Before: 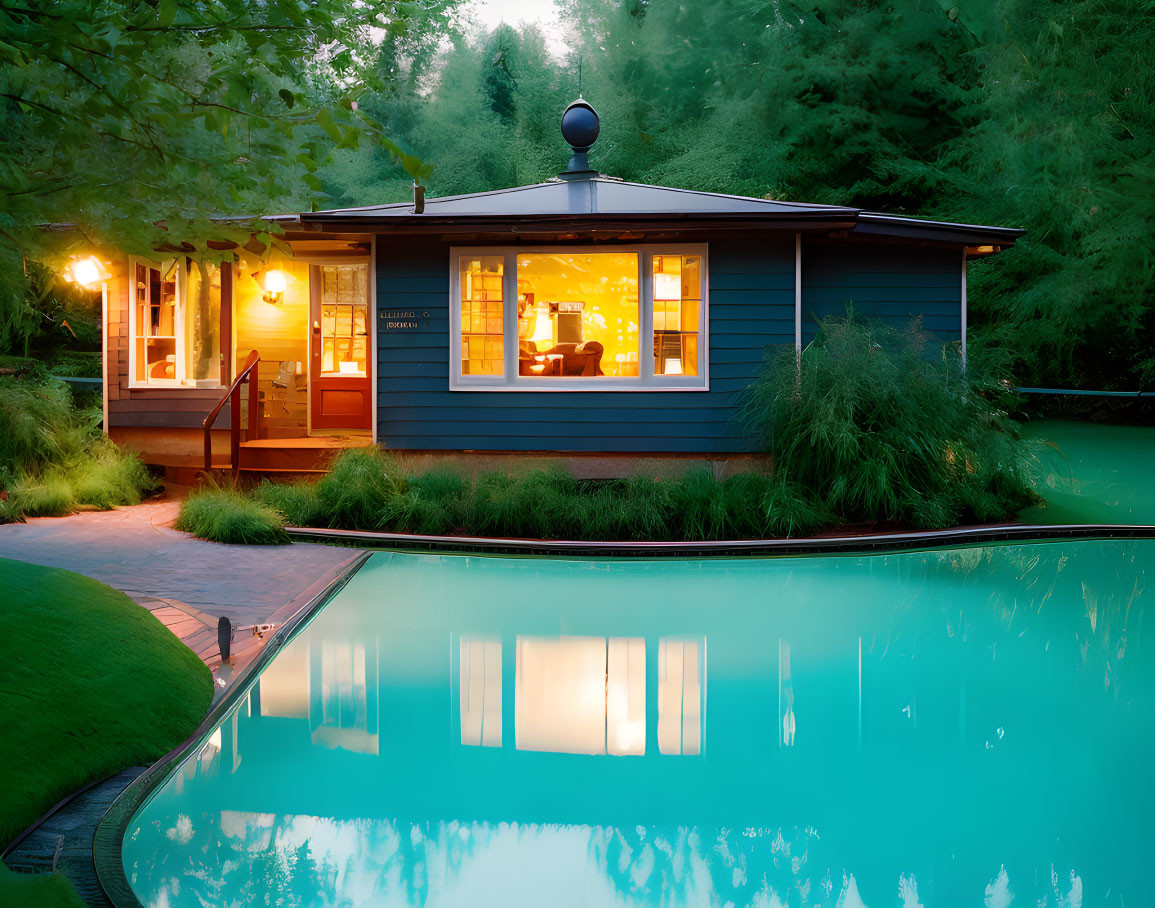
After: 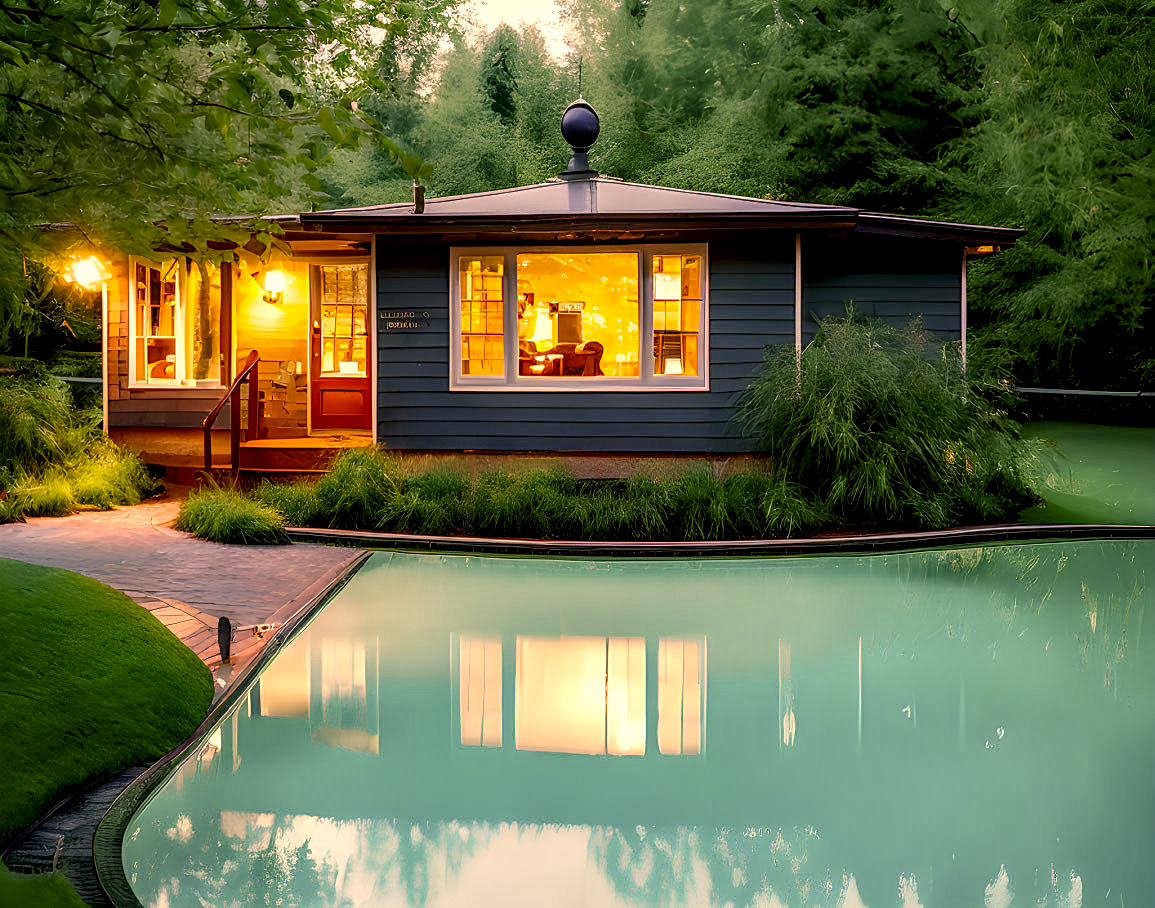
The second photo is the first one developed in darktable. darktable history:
local contrast: highlights 0%, shadows 0%, detail 182%
sharpen: on, module defaults
white balance: red 0.954, blue 1.079
contrast brightness saturation: saturation -0.05
color correction: highlights a* 17.94, highlights b* 35.39, shadows a* 1.48, shadows b* 6.42, saturation 1.01
